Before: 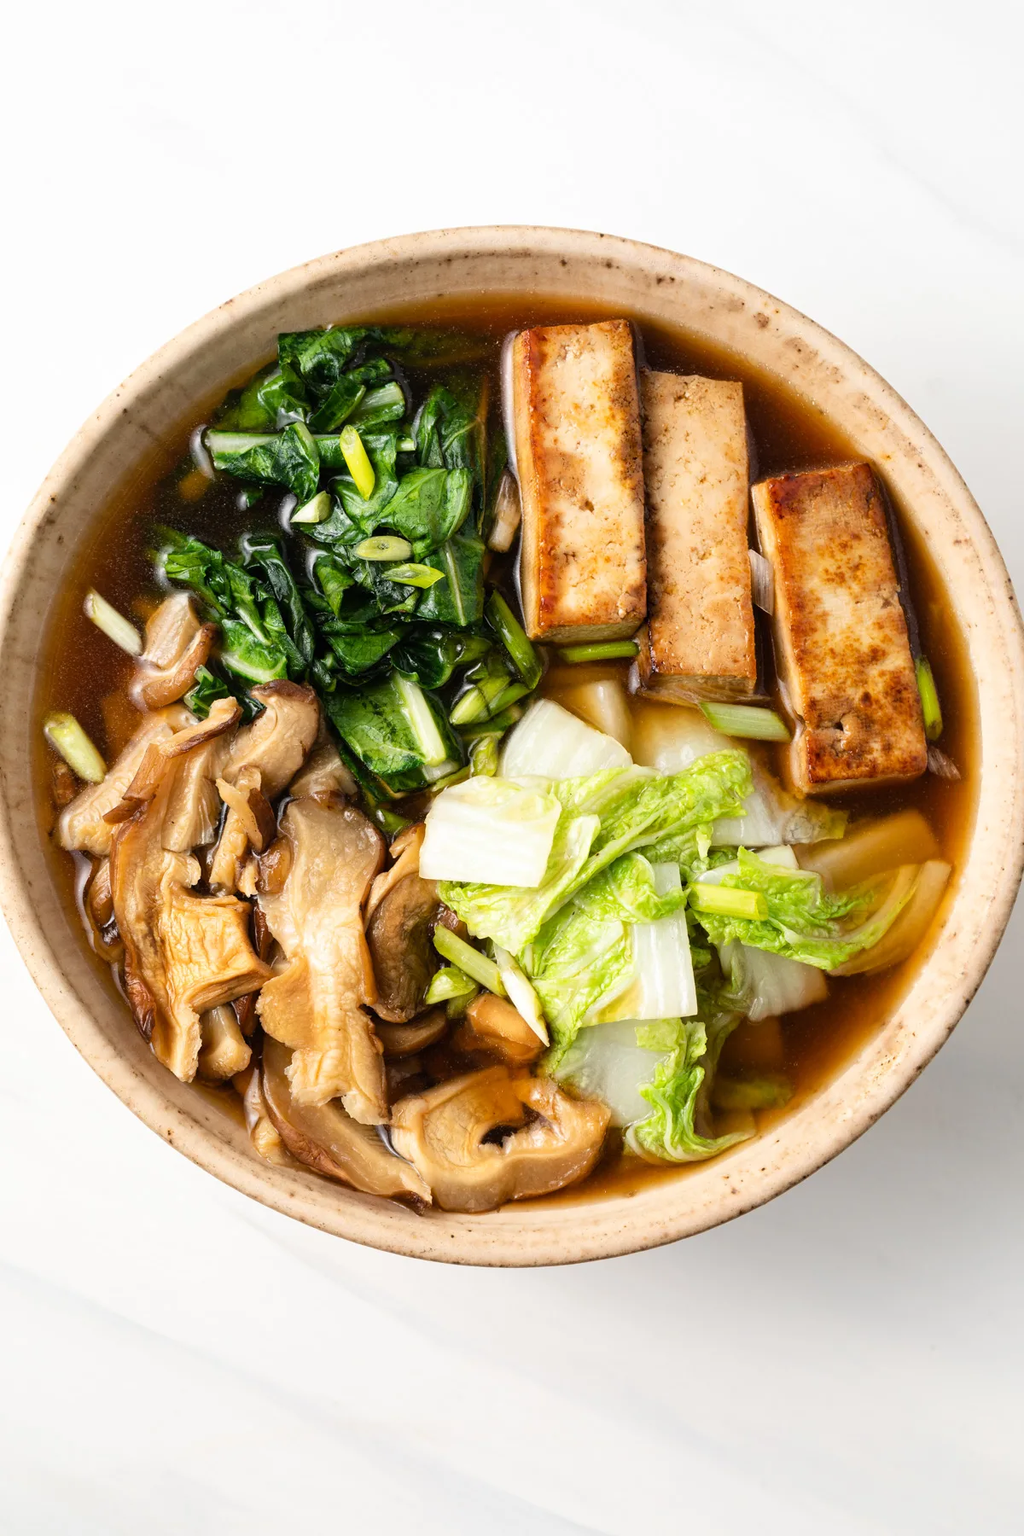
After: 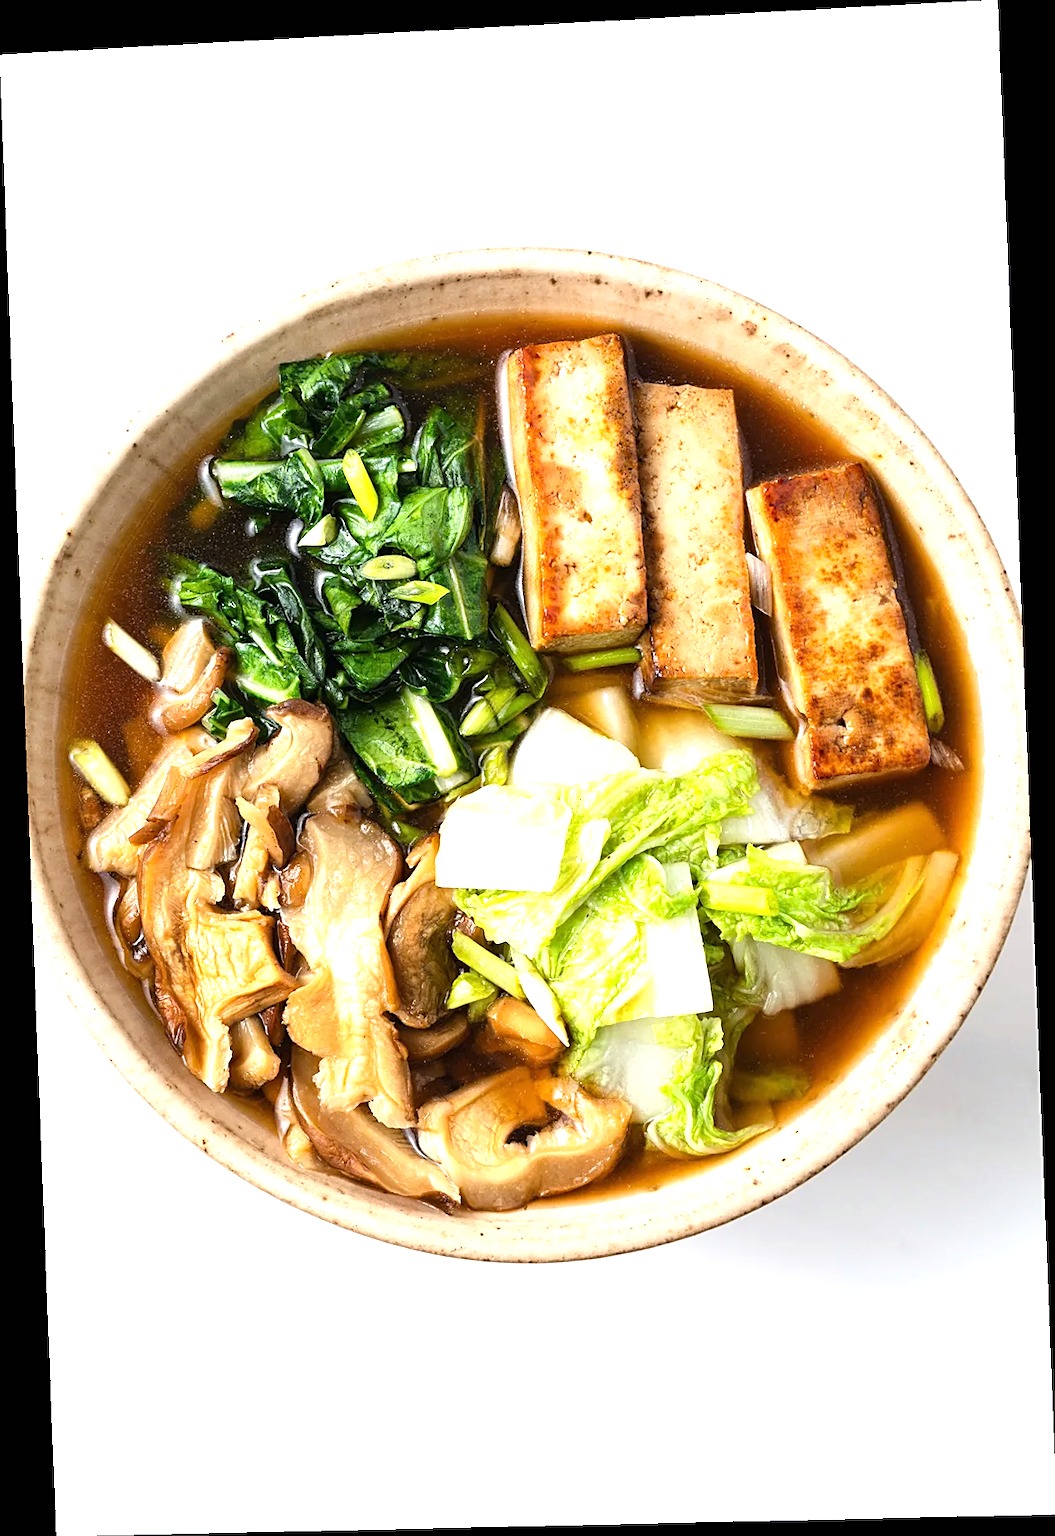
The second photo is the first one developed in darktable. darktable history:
sharpen: on, module defaults
exposure: black level correction 0, exposure 0.7 EV, compensate exposure bias true, compensate highlight preservation false
rotate and perspective: rotation -2.22°, lens shift (horizontal) -0.022, automatic cropping off
white balance: red 0.98, blue 1.034
